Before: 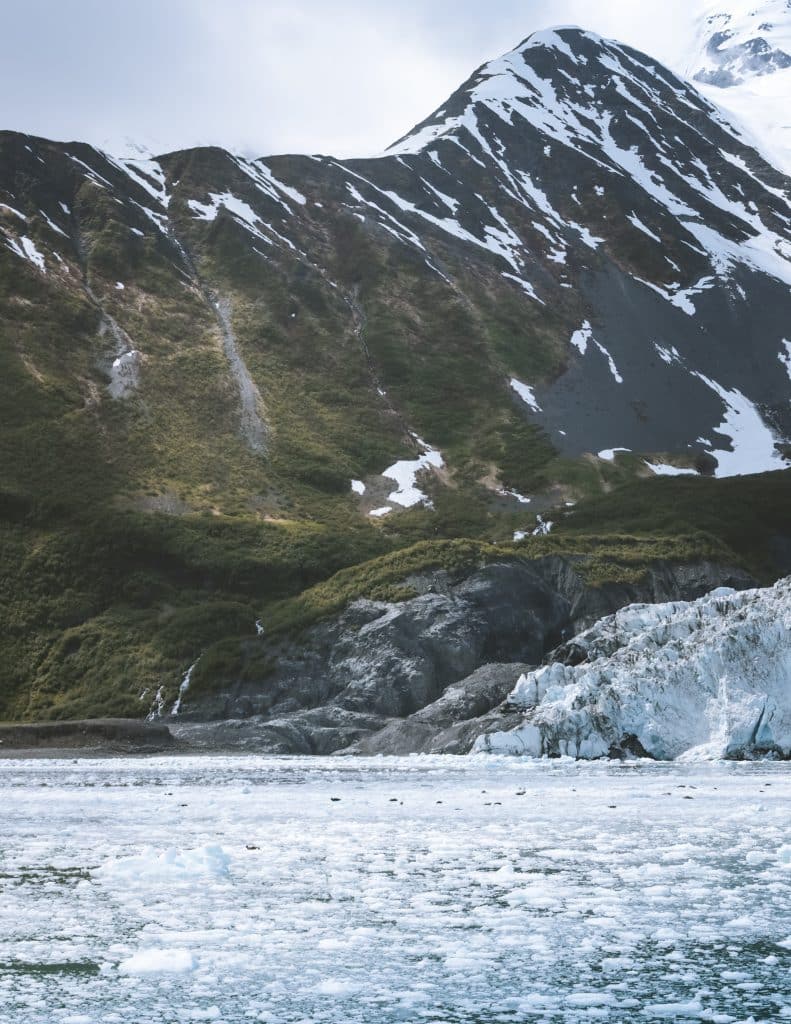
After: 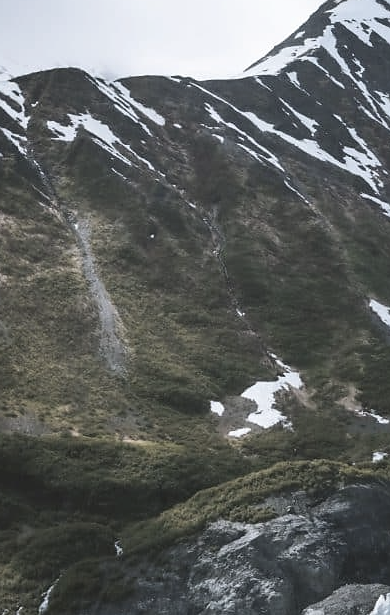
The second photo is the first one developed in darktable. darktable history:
contrast brightness saturation: contrast 0.104, saturation -0.375
levels: black 0.062%
crop: left 17.941%, top 7.725%, right 32.69%, bottom 32.16%
sharpen: radius 1.024, threshold 0.922
